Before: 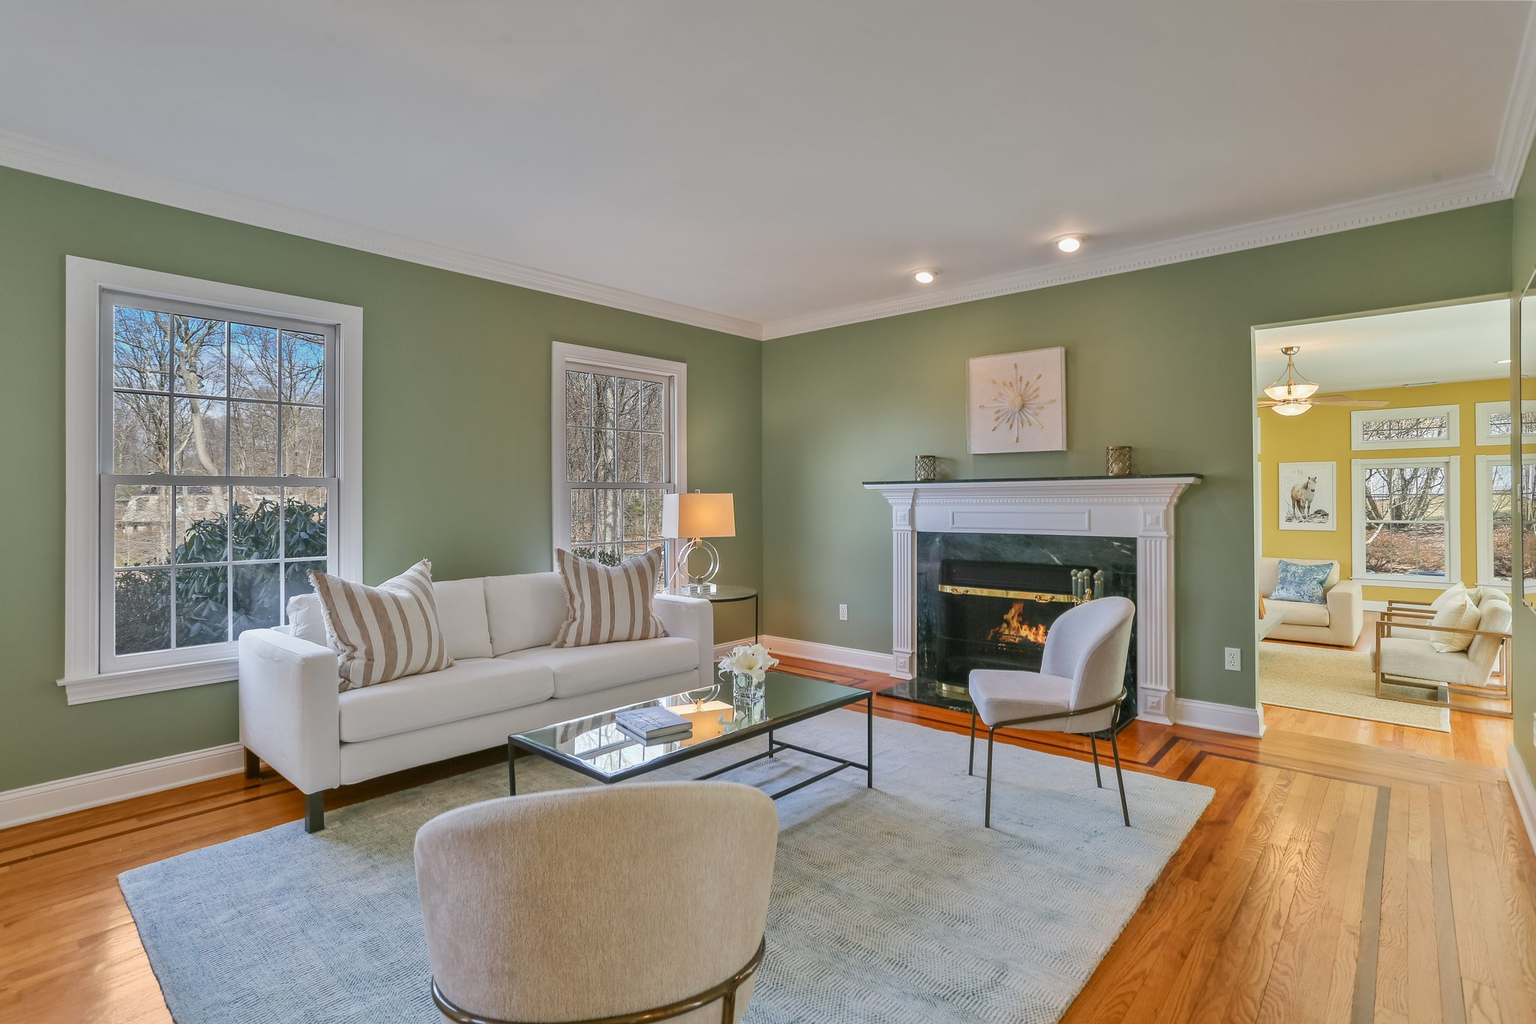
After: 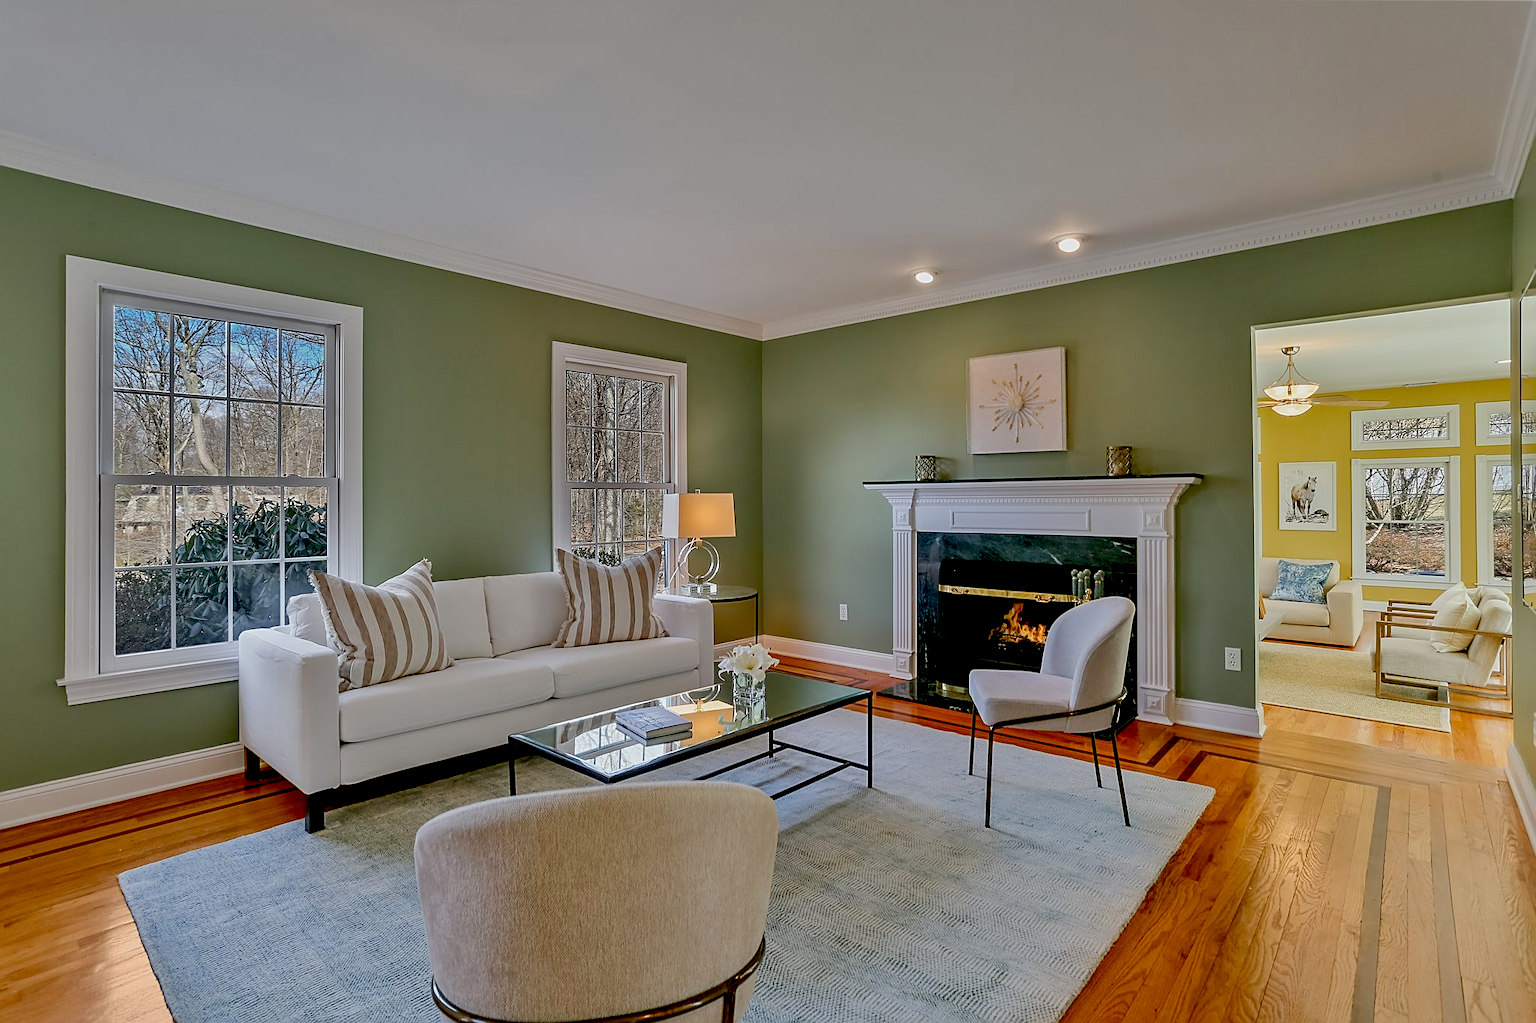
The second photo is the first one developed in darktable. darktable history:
exposure: black level correction 0.045, exposure -0.235 EV, compensate highlight preservation false
sharpen: on, module defaults
